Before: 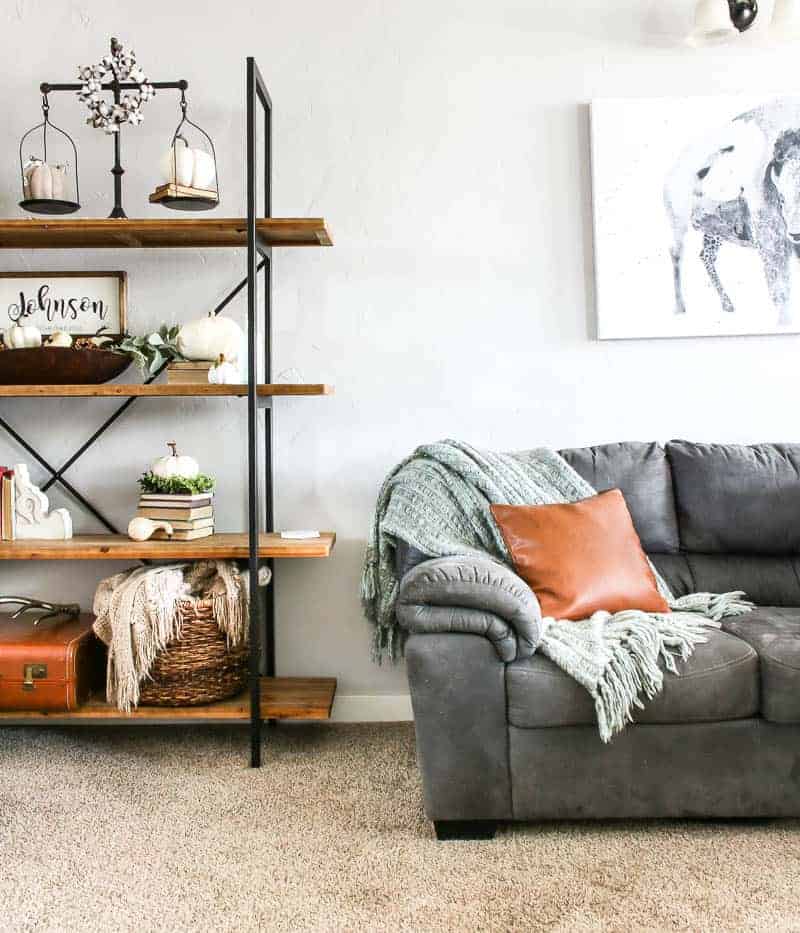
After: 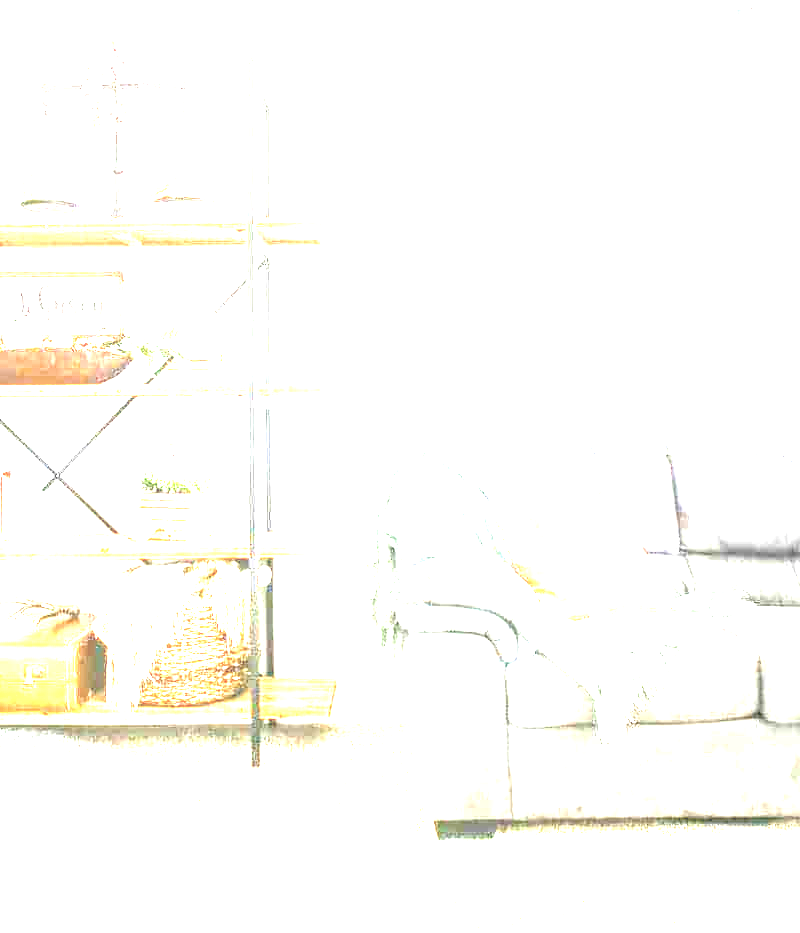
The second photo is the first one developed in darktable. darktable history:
local contrast: on, module defaults
exposure: black level correction 0, exposure 4 EV, compensate exposure bias true, compensate highlight preservation false
